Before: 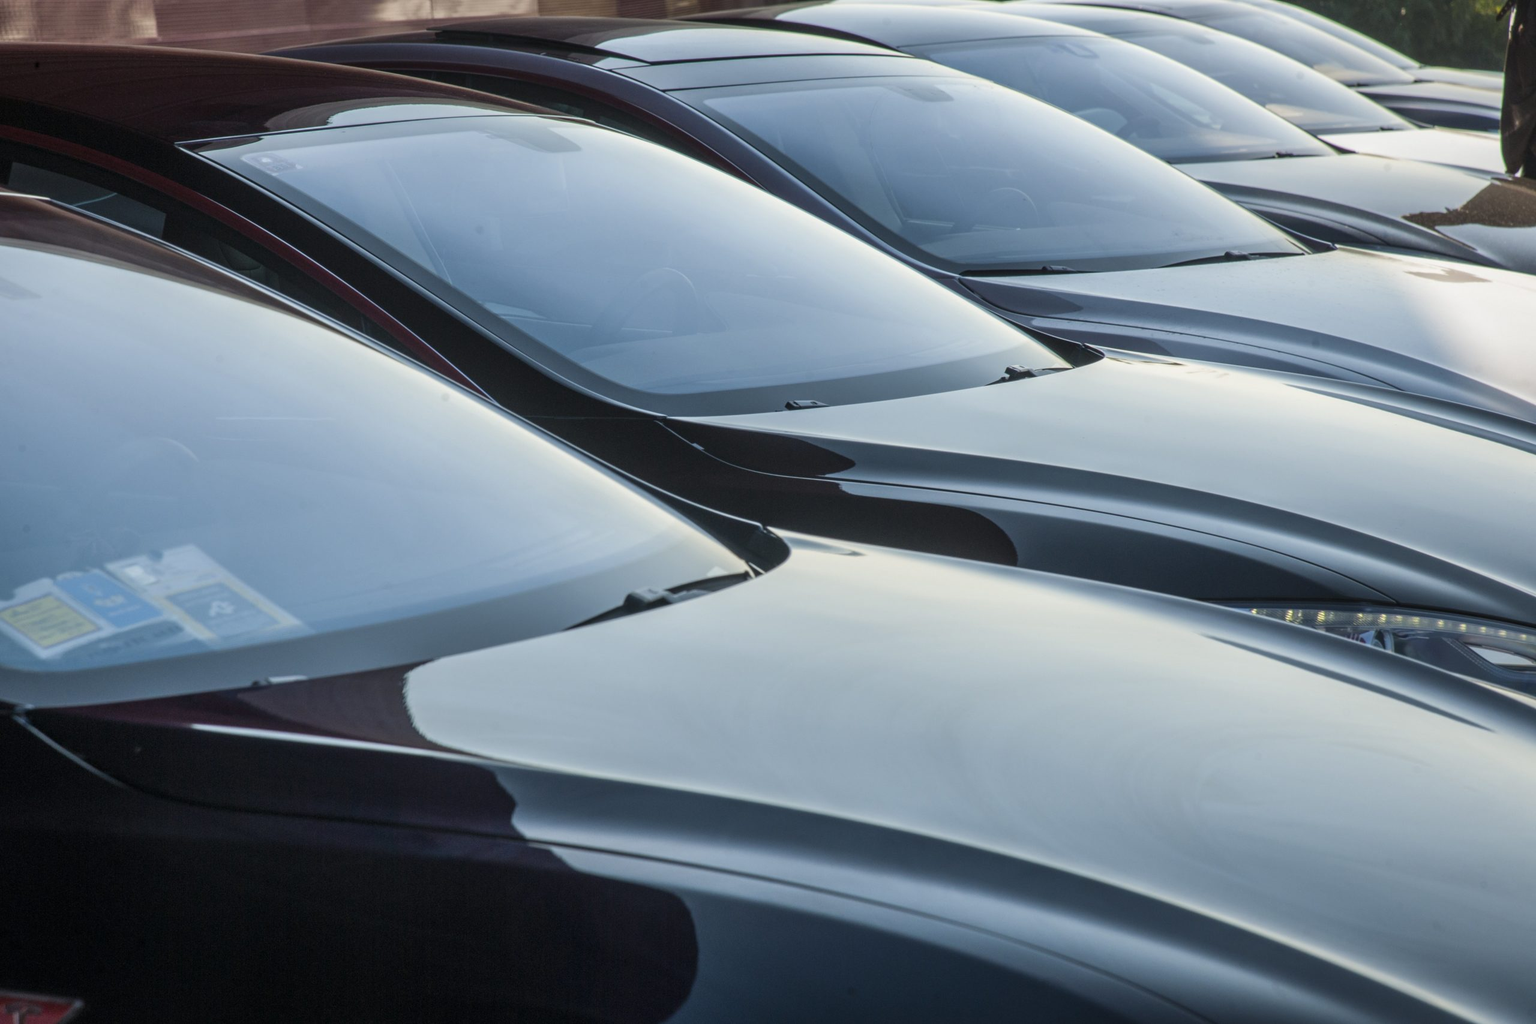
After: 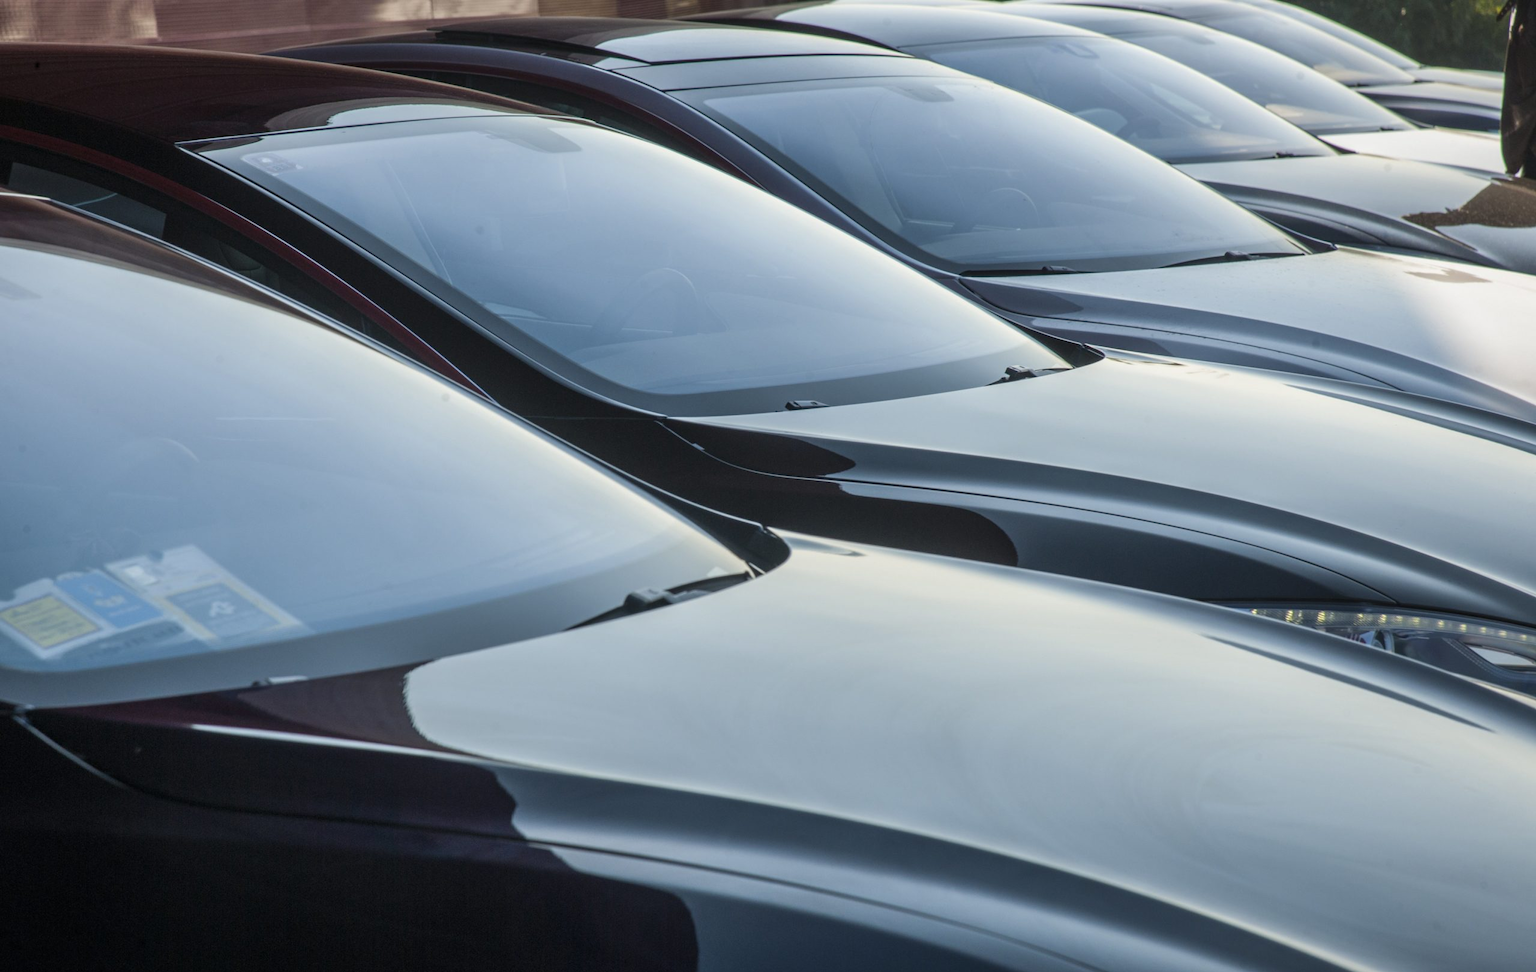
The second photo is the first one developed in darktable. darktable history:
crop and rotate: top 0.001%, bottom 5.018%
